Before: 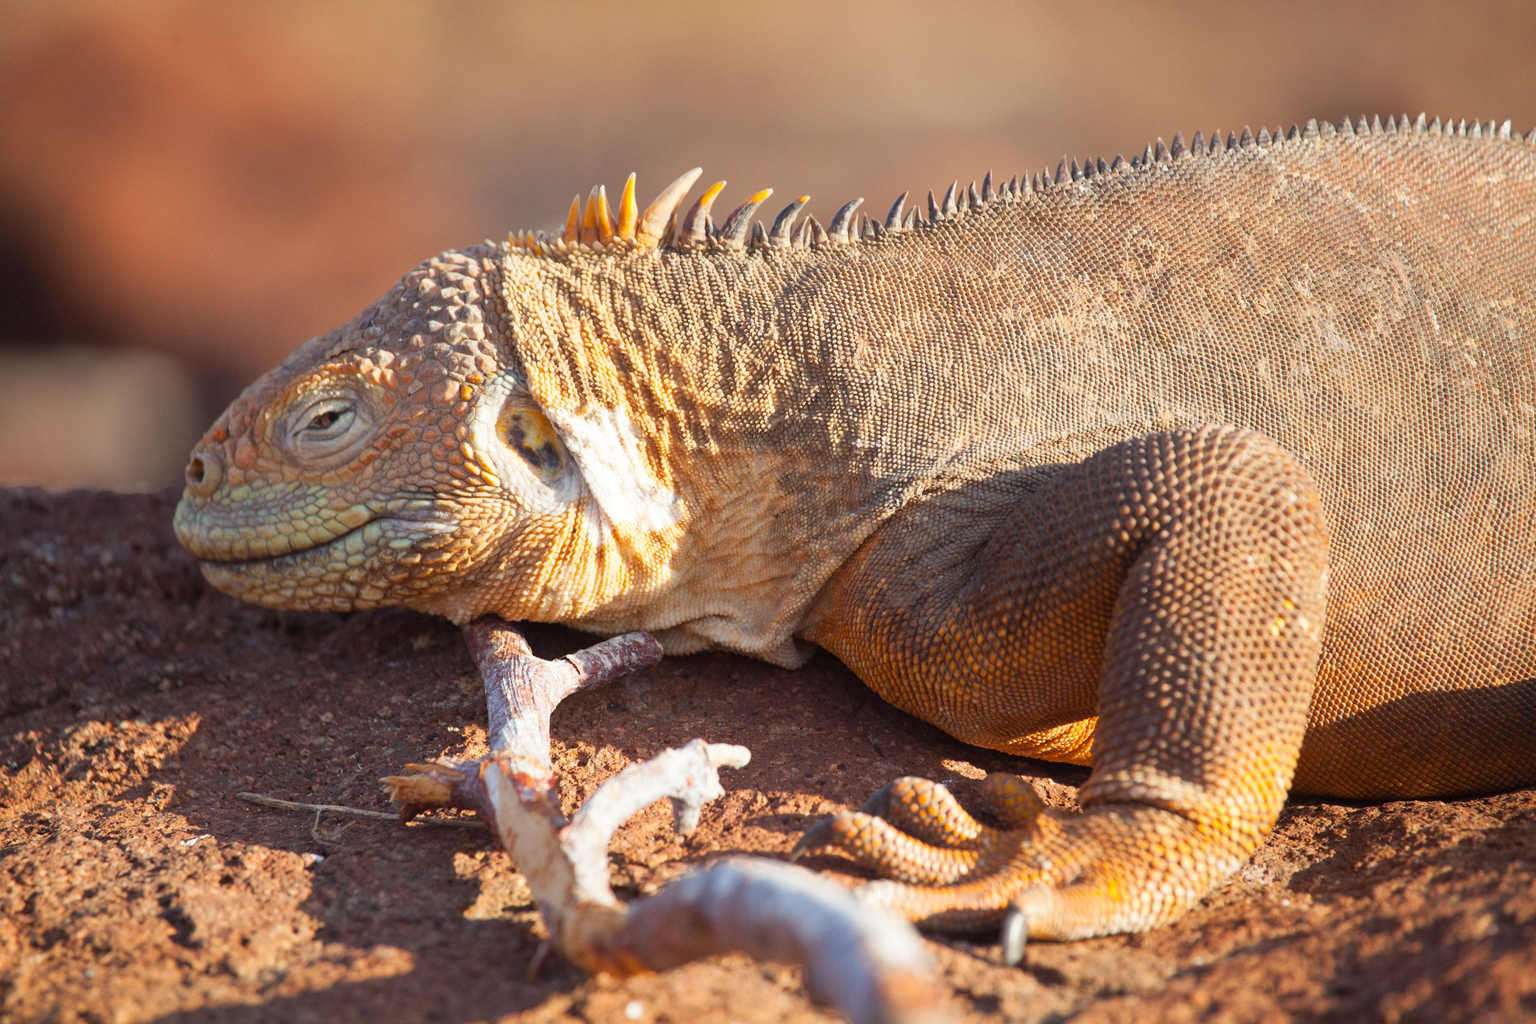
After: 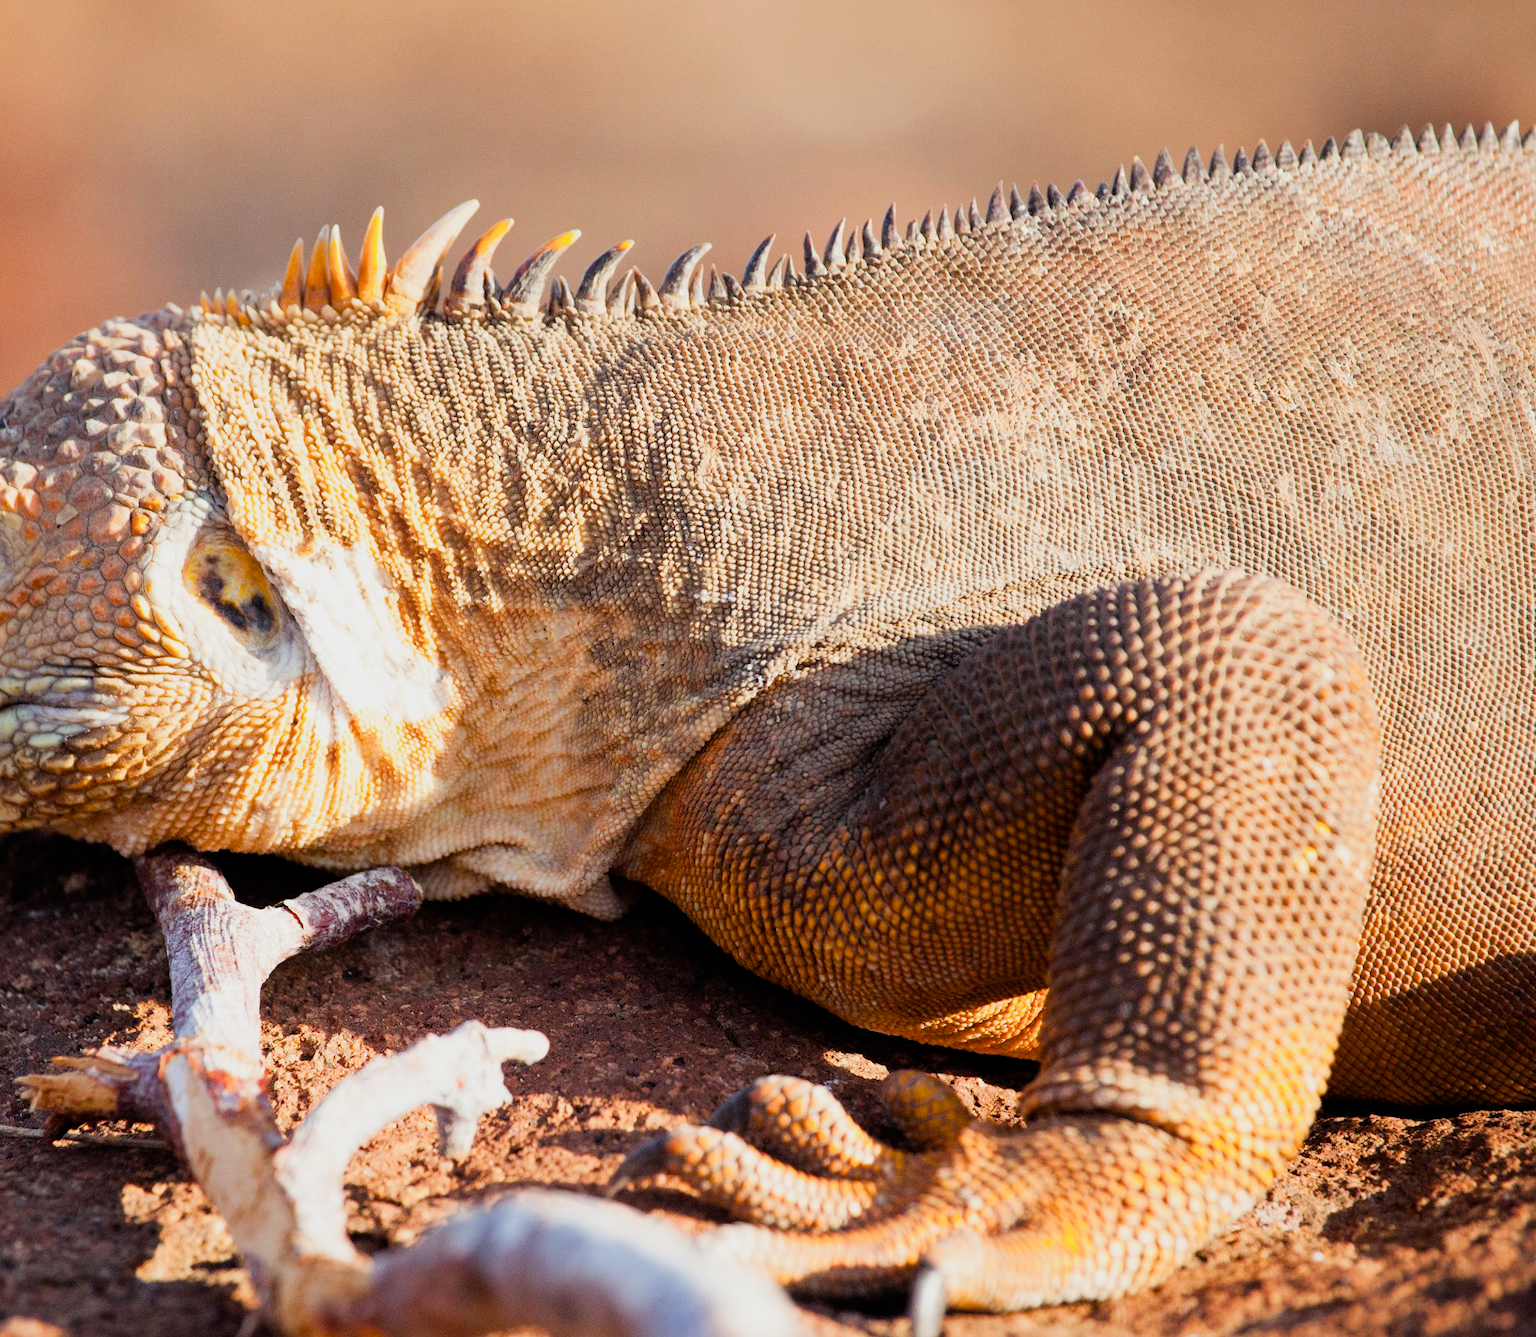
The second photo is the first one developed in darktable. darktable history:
color balance rgb: perceptual saturation grading › global saturation 20%, perceptual saturation grading › highlights -25%, perceptual saturation grading › shadows 25%
filmic rgb: black relative exposure -5 EV, hardness 2.88, contrast 1.3, highlights saturation mix -30%
crop and rotate: left 24.034%, top 2.838%, right 6.406%, bottom 6.299%
exposure: exposure 0.3 EV, compensate highlight preservation false
